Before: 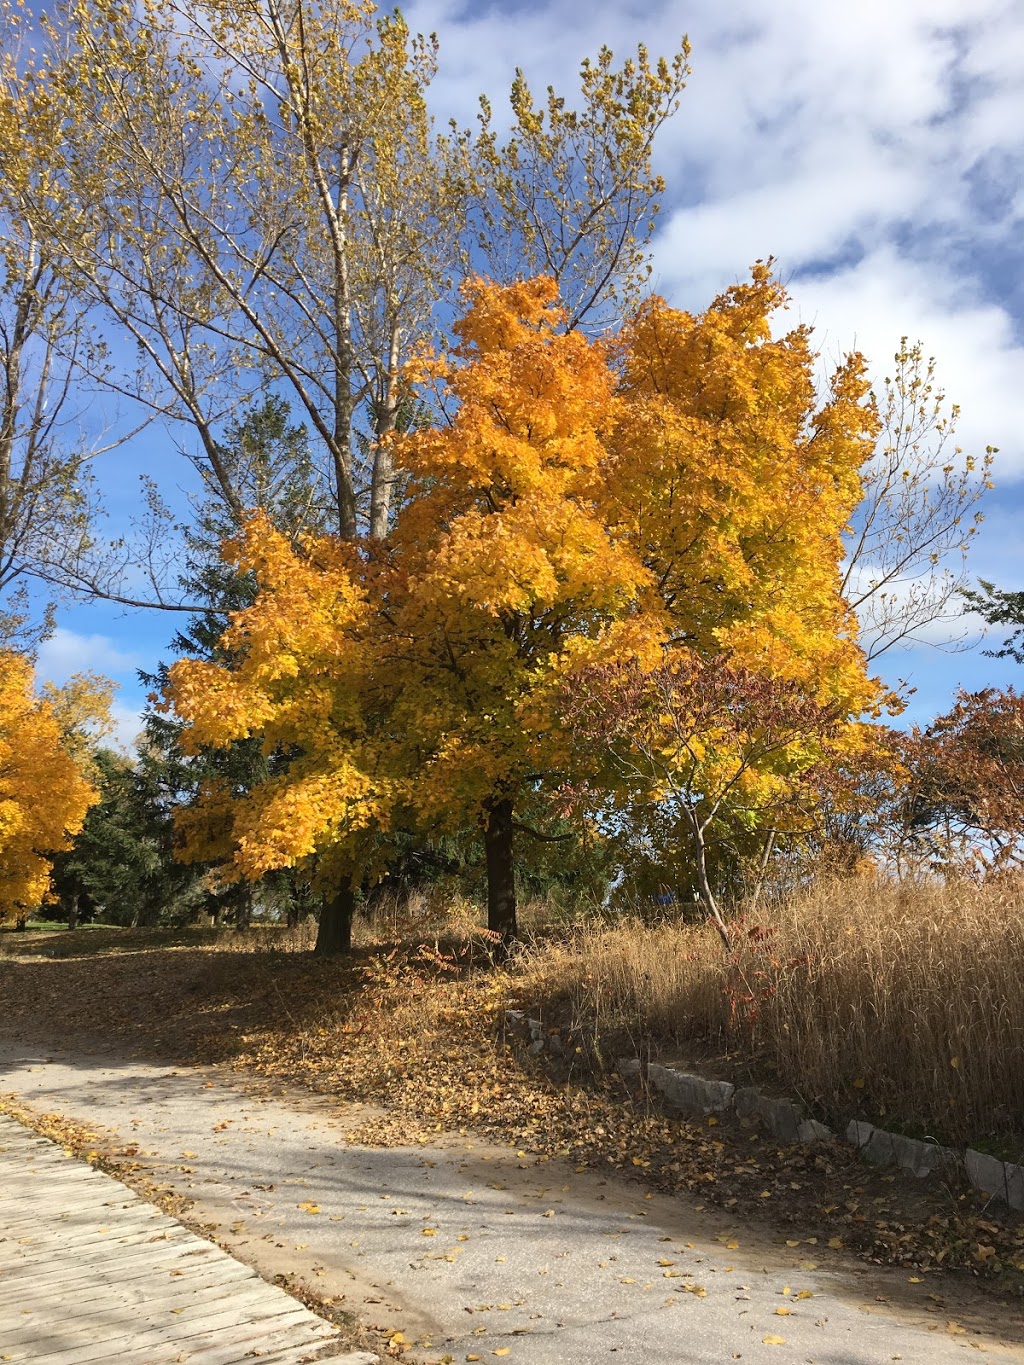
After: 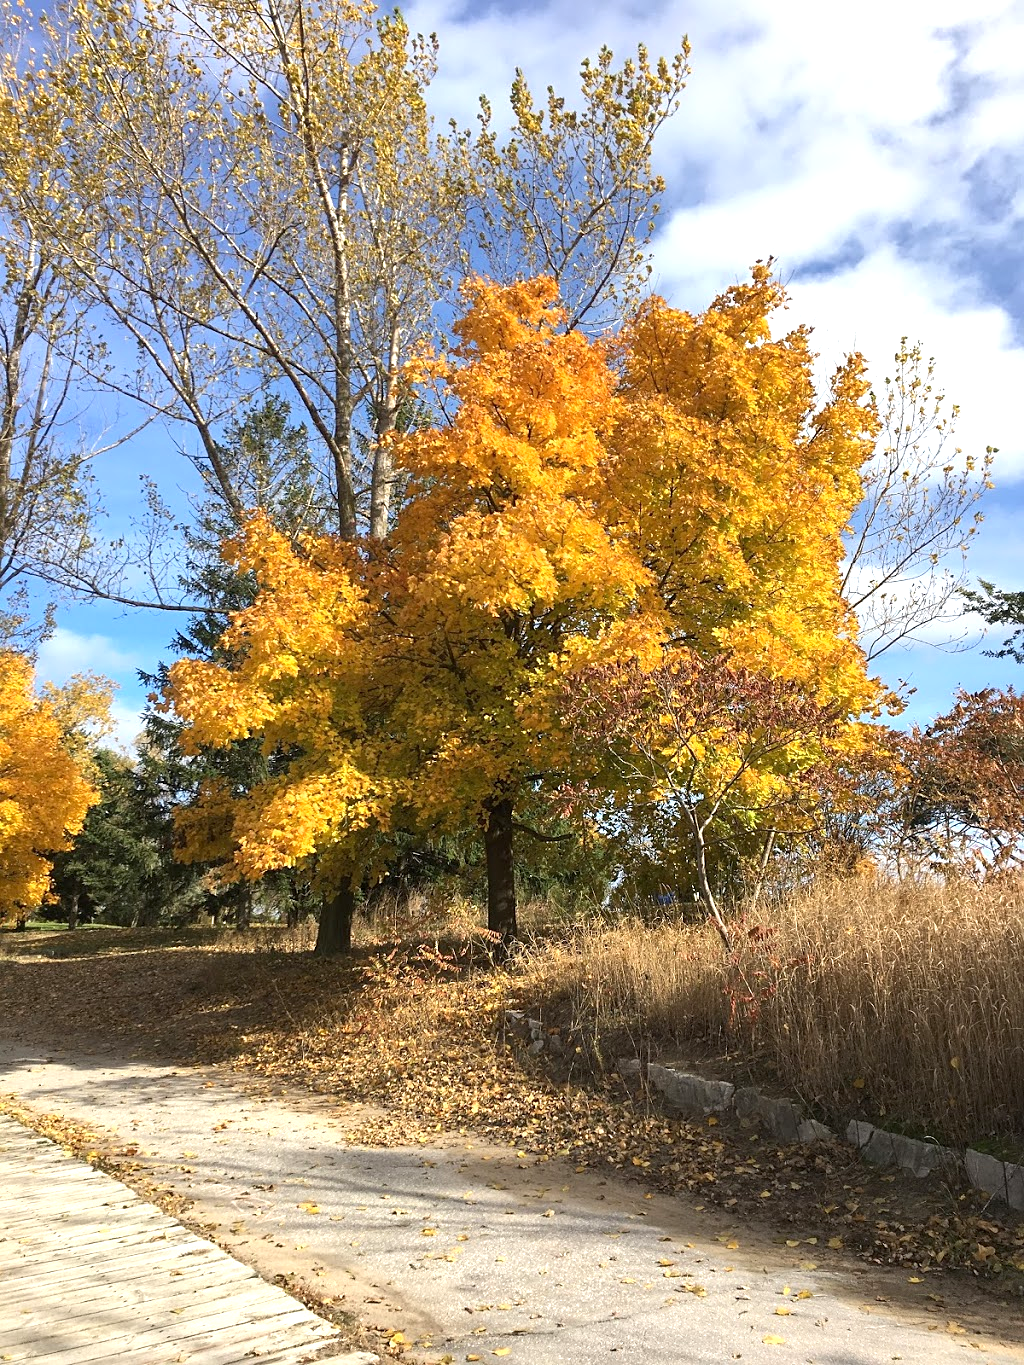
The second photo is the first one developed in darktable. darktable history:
sharpen: amount 0.205
exposure: black level correction 0.001, exposure 0.499 EV, compensate highlight preservation false
